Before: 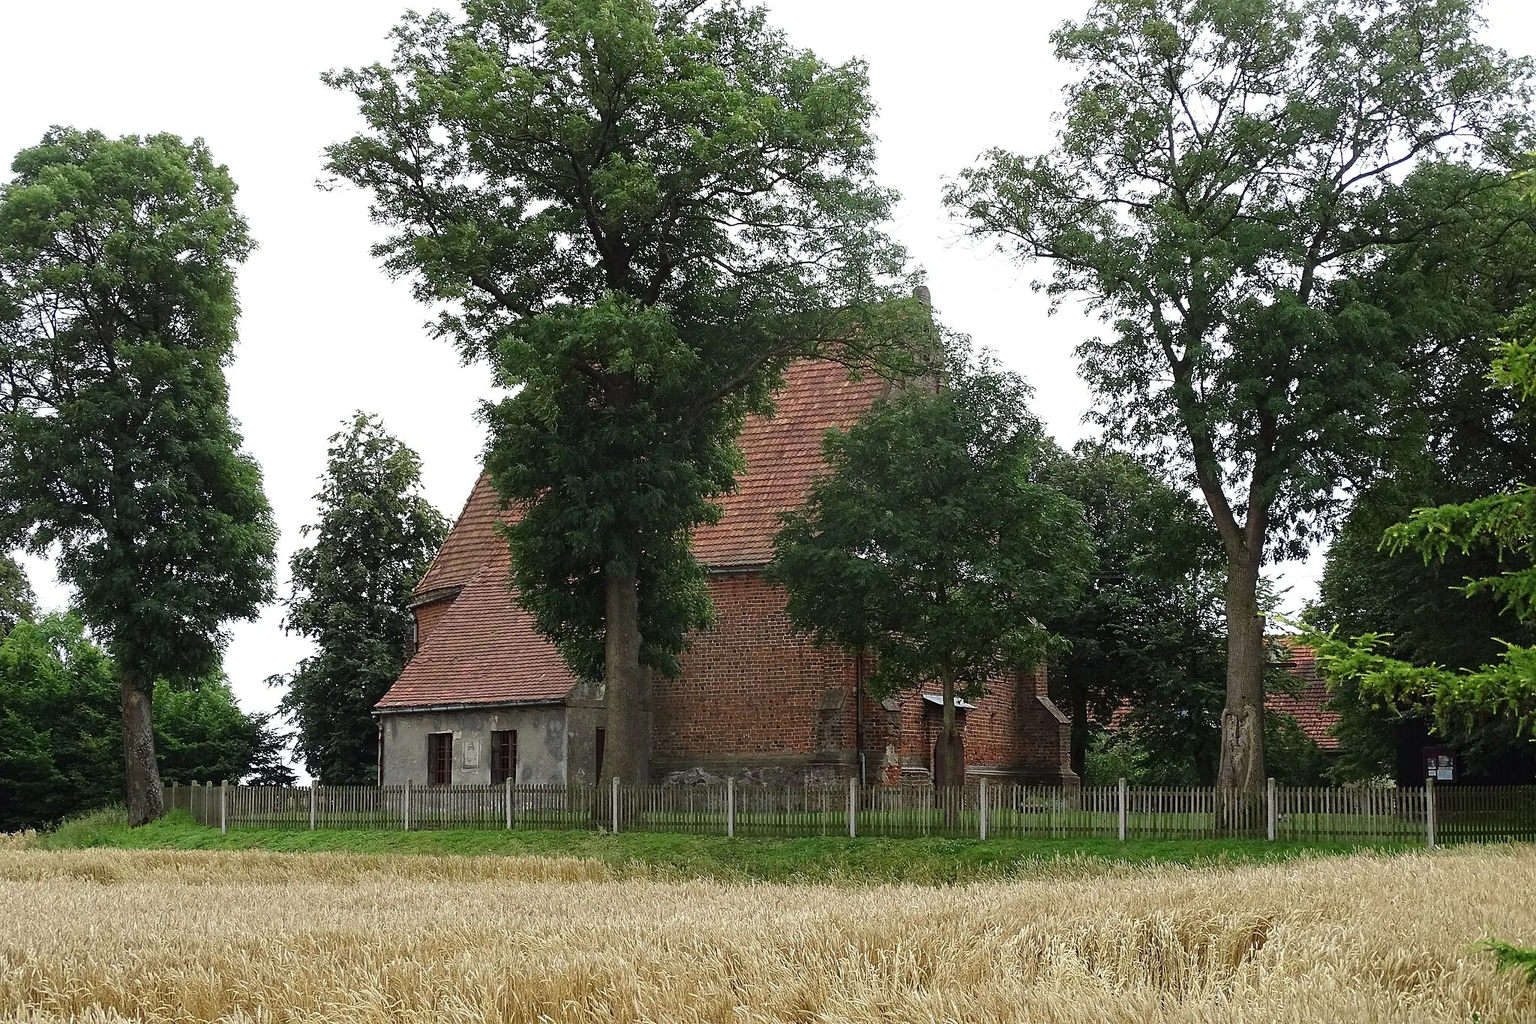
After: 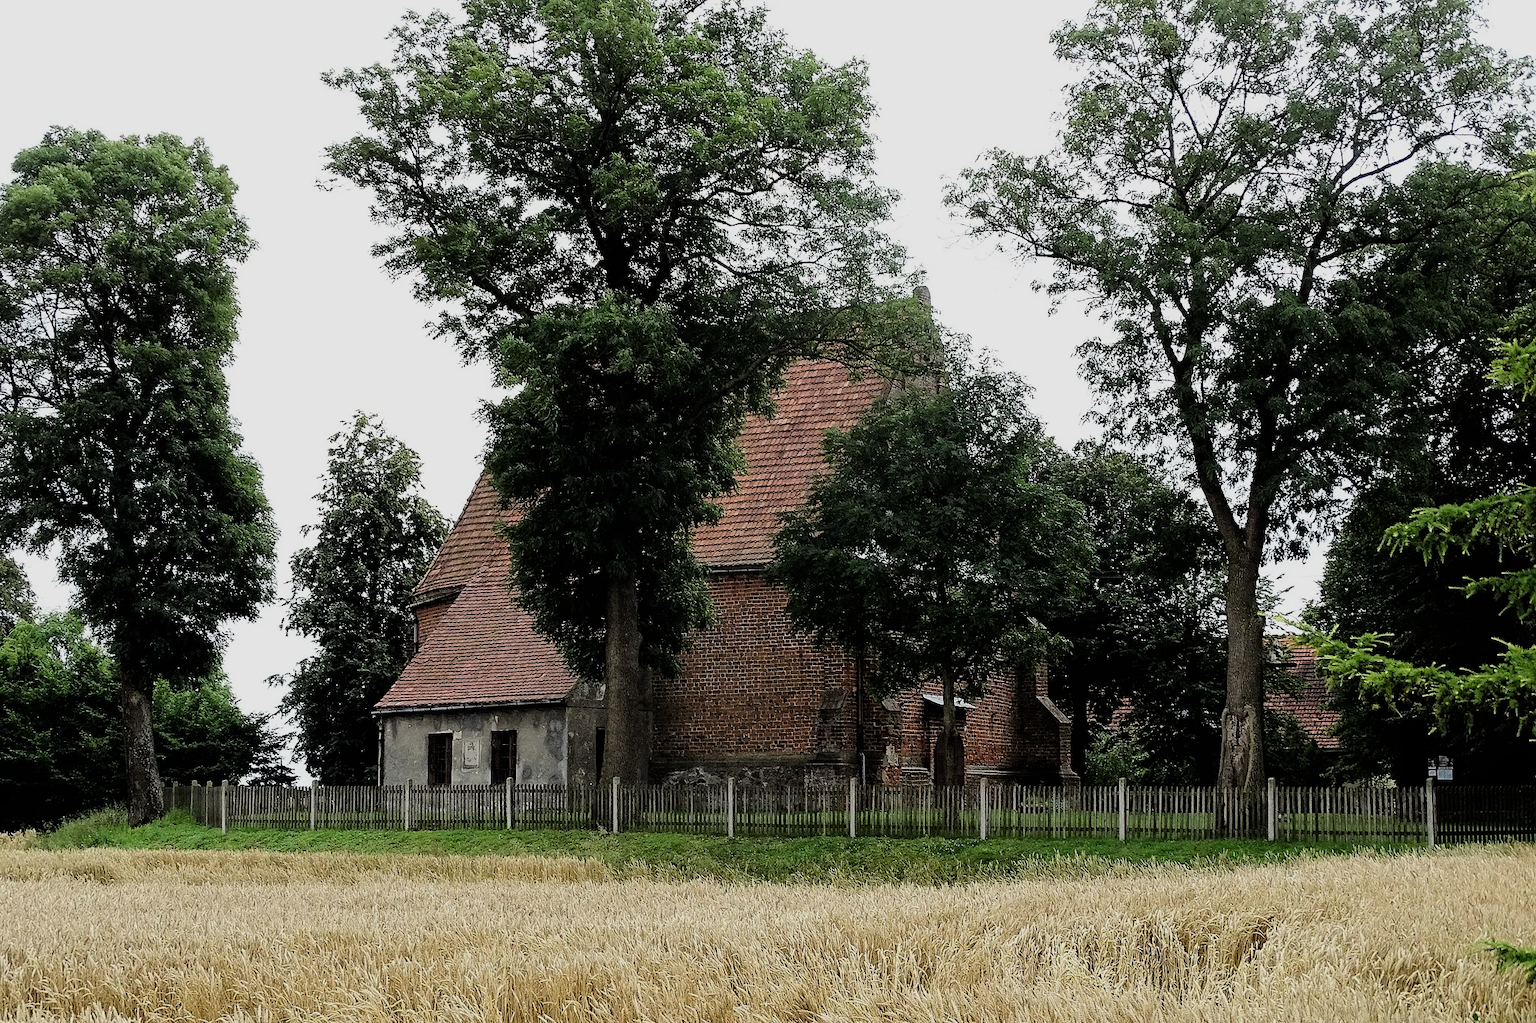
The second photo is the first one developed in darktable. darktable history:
exposure: compensate highlight preservation false
filmic rgb: black relative exposure -5 EV, hardness 2.88, contrast 1.3, highlights saturation mix -10%
